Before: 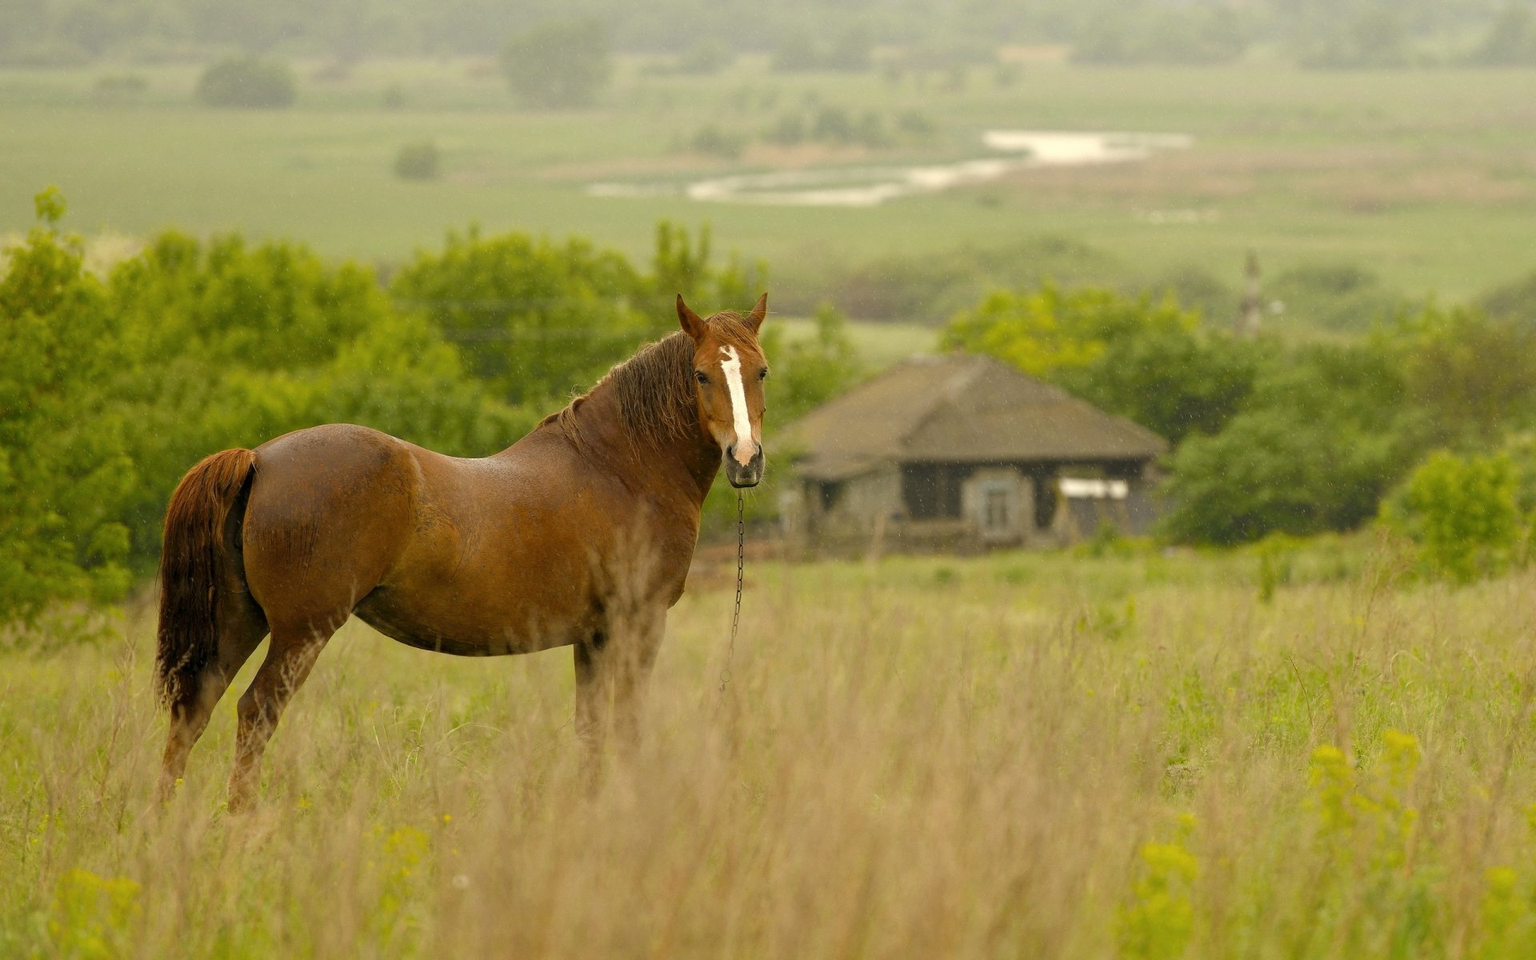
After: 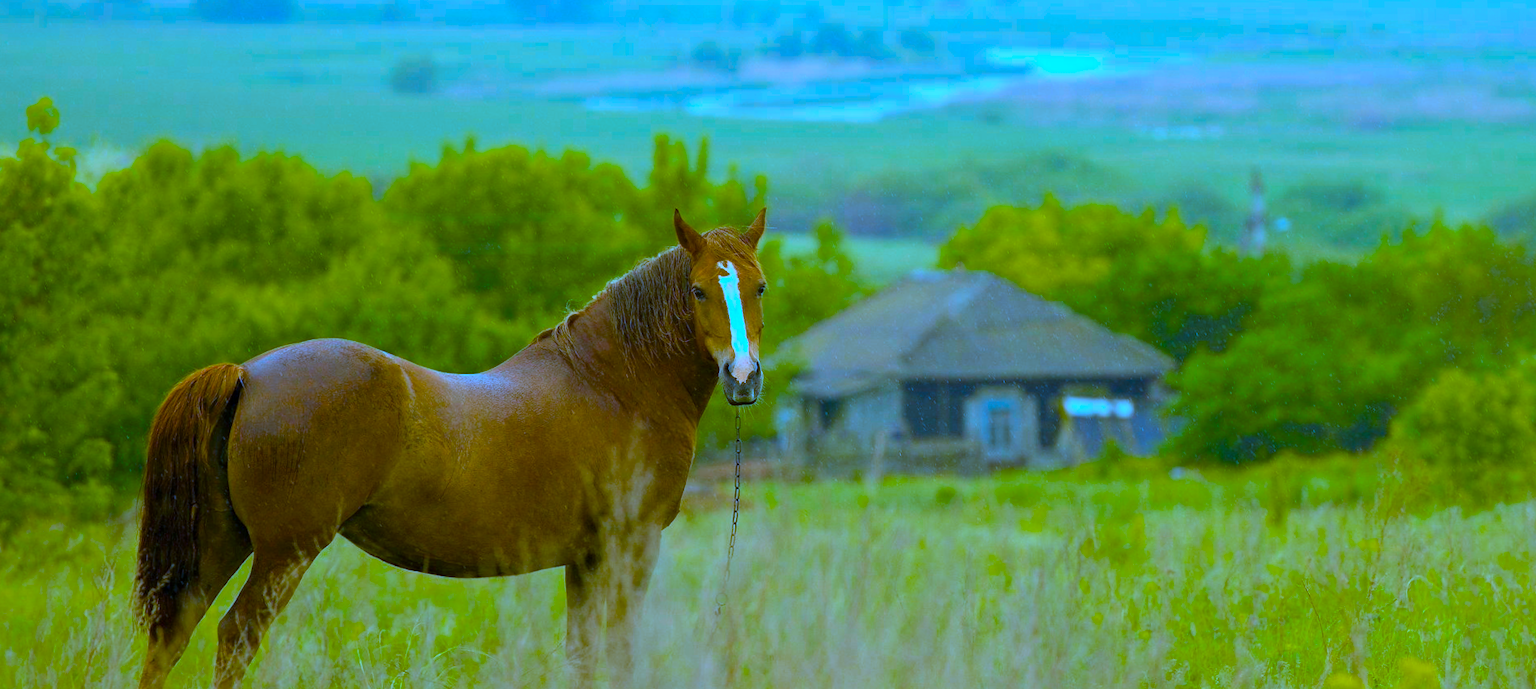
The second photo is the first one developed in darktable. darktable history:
rotate and perspective: rotation 0.226°, lens shift (vertical) -0.042, crop left 0.023, crop right 0.982, crop top 0.006, crop bottom 0.994
crop and rotate: top 8.293%, bottom 20.996%
color balance rgb: linear chroma grading › global chroma 42%, perceptual saturation grading › global saturation 42%, global vibrance 33%
white balance: red 0.766, blue 1.537
